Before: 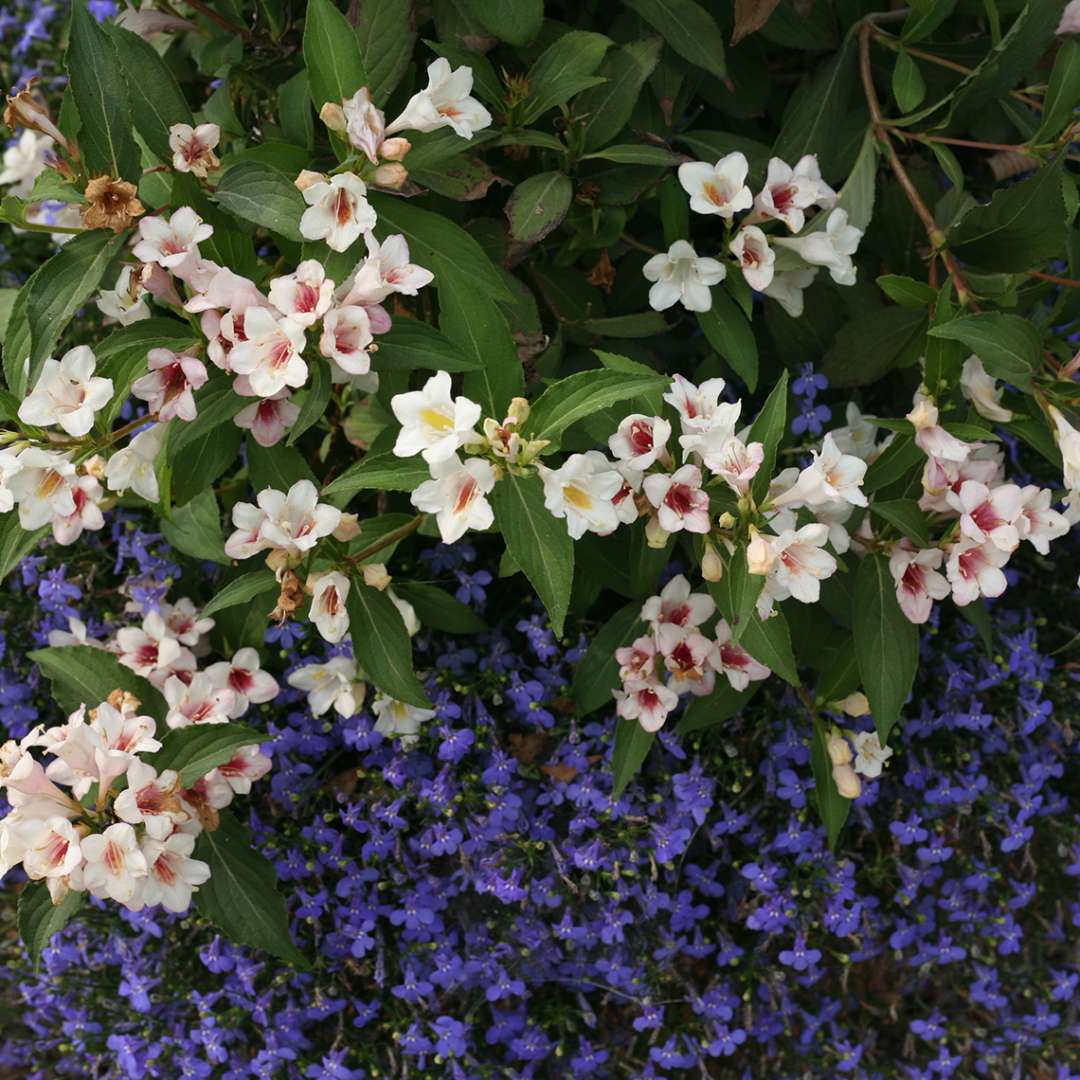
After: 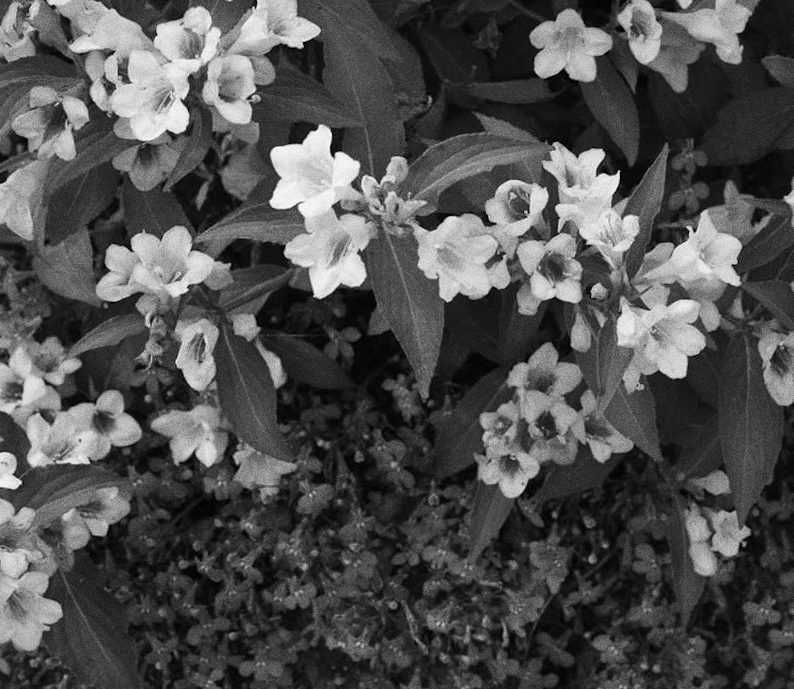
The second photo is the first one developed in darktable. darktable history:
crop and rotate: angle -3.37°, left 9.79%, top 20.73%, right 12.42%, bottom 11.82%
monochrome: a -4.13, b 5.16, size 1
grain: coarseness 0.09 ISO, strength 40%
